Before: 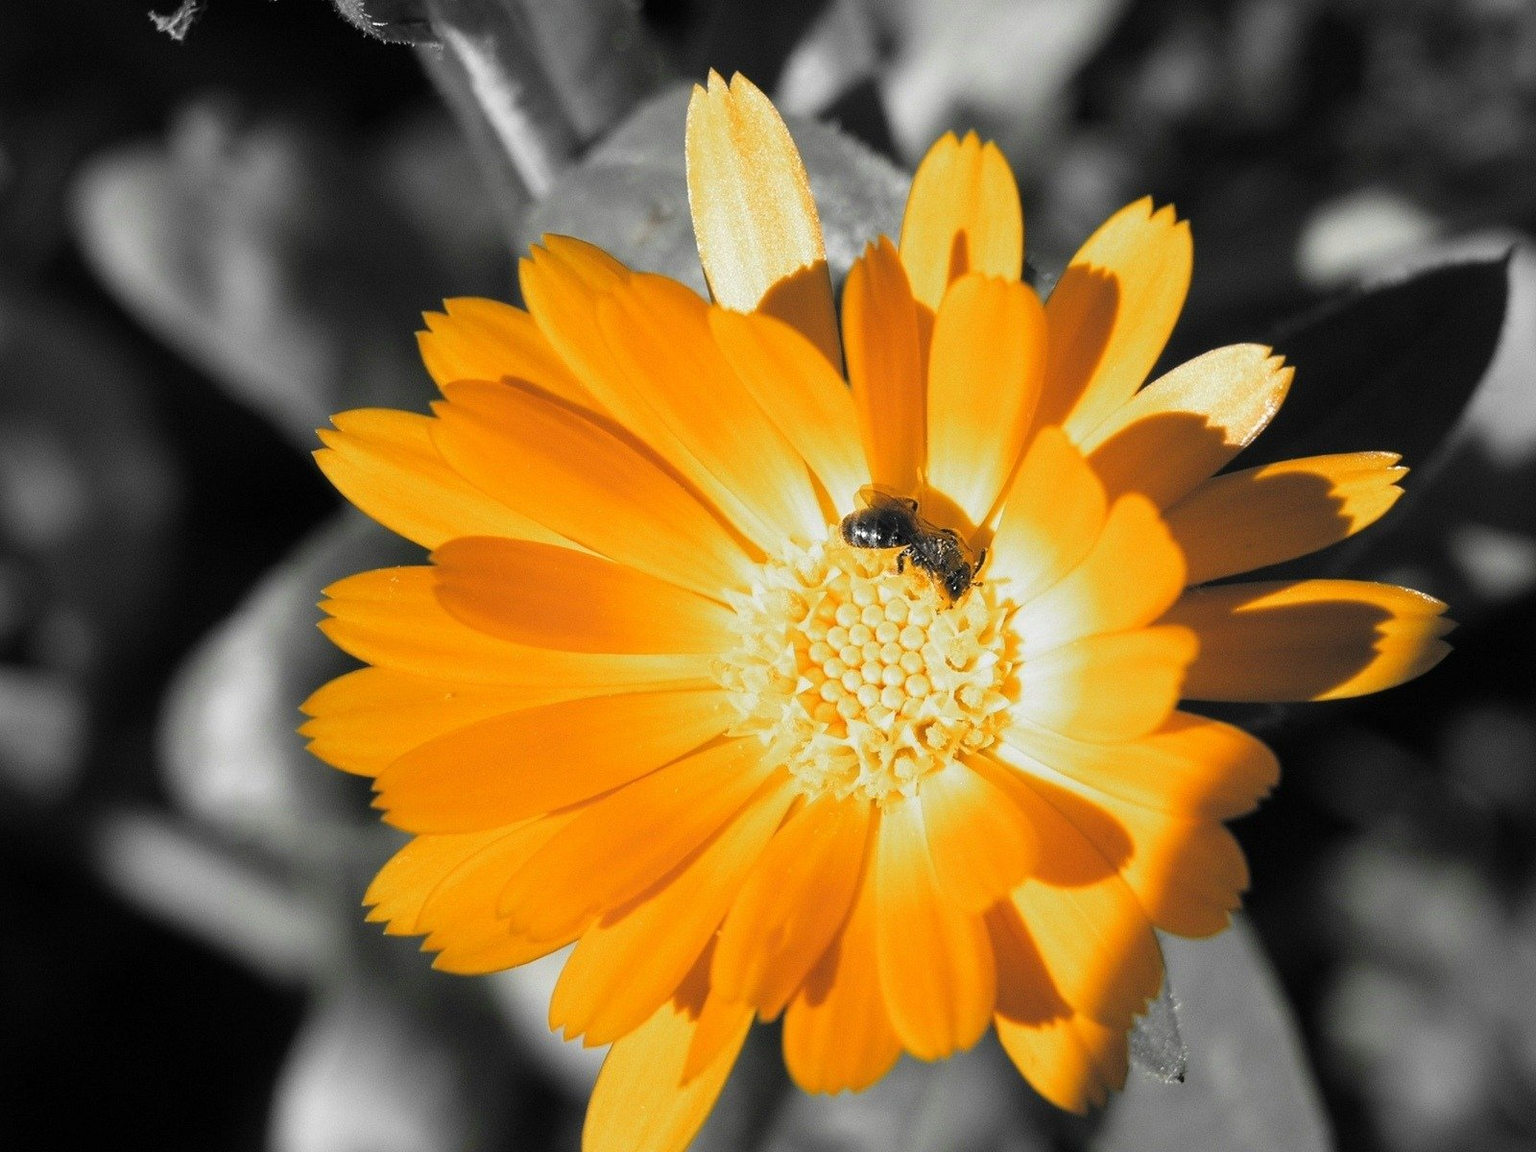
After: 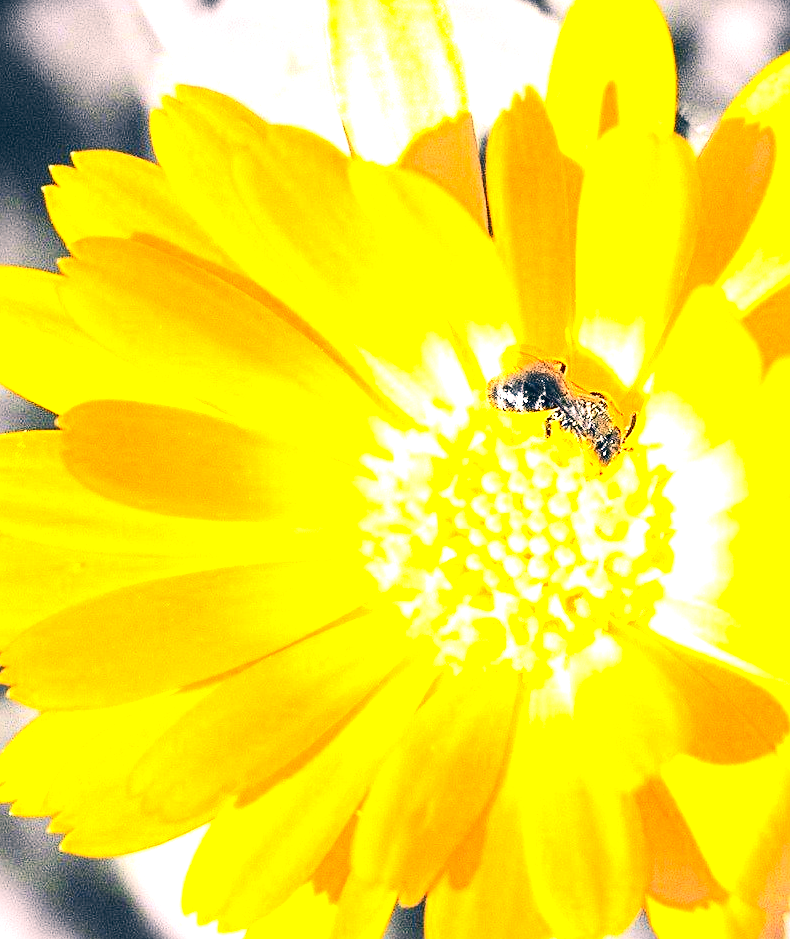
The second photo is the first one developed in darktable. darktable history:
crop and rotate: angle 0.022°, left 24.391%, top 13.239%, right 26.181%, bottom 8.412%
contrast brightness saturation: contrast 0.322, brightness -0.069, saturation 0.173
color correction: highlights a* 10.33, highlights b* 14.11, shadows a* -9.54, shadows b* -14.99
exposure: black level correction 0.001, exposure 2.678 EV, compensate highlight preservation false
sharpen: on, module defaults
color calibration: illuminant as shot in camera, x 0.358, y 0.373, temperature 4628.91 K
